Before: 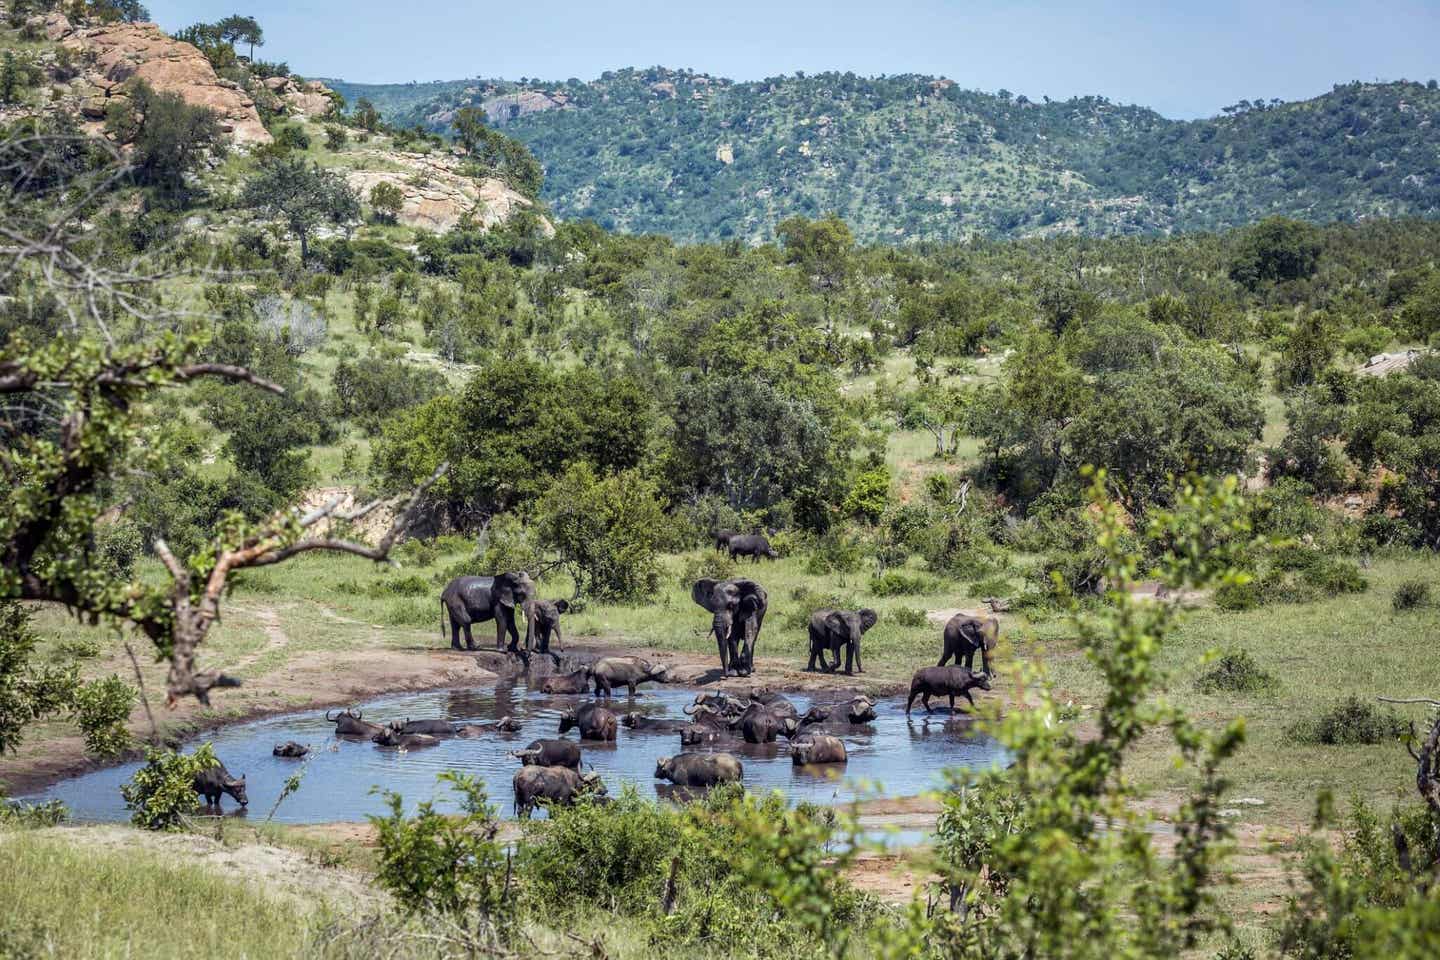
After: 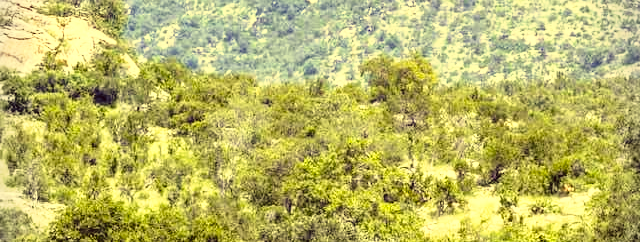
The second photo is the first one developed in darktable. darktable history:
crop: left 28.892%, top 16.793%, right 26.621%, bottom 57.909%
tone equalizer: on, module defaults
color correction: highlights a* -0.473, highlights b* 39.81, shadows a* 9.67, shadows b* -0.277
exposure: black level correction -0.002, exposure 0.712 EV, compensate highlight preservation false
vignetting: fall-off start 87.93%, fall-off radius 25.96%, brightness -0.33
levels: levels [0.031, 0.5, 0.969]
tone curve: curves: ch0 [(0, 0.013) (0.129, 0.1) (0.327, 0.382) (0.489, 0.573) (0.66, 0.748) (0.858, 0.926) (1, 0.977)]; ch1 [(0, 0) (0.353, 0.344) (0.45, 0.46) (0.498, 0.495) (0.521, 0.506) (0.563, 0.559) (0.592, 0.585) (0.657, 0.655) (1, 1)]; ch2 [(0, 0) (0.333, 0.346) (0.375, 0.375) (0.427, 0.44) (0.5, 0.501) (0.505, 0.499) (0.528, 0.533) (0.579, 0.61) (0.612, 0.644) (0.66, 0.715) (1, 1)], preserve colors none
